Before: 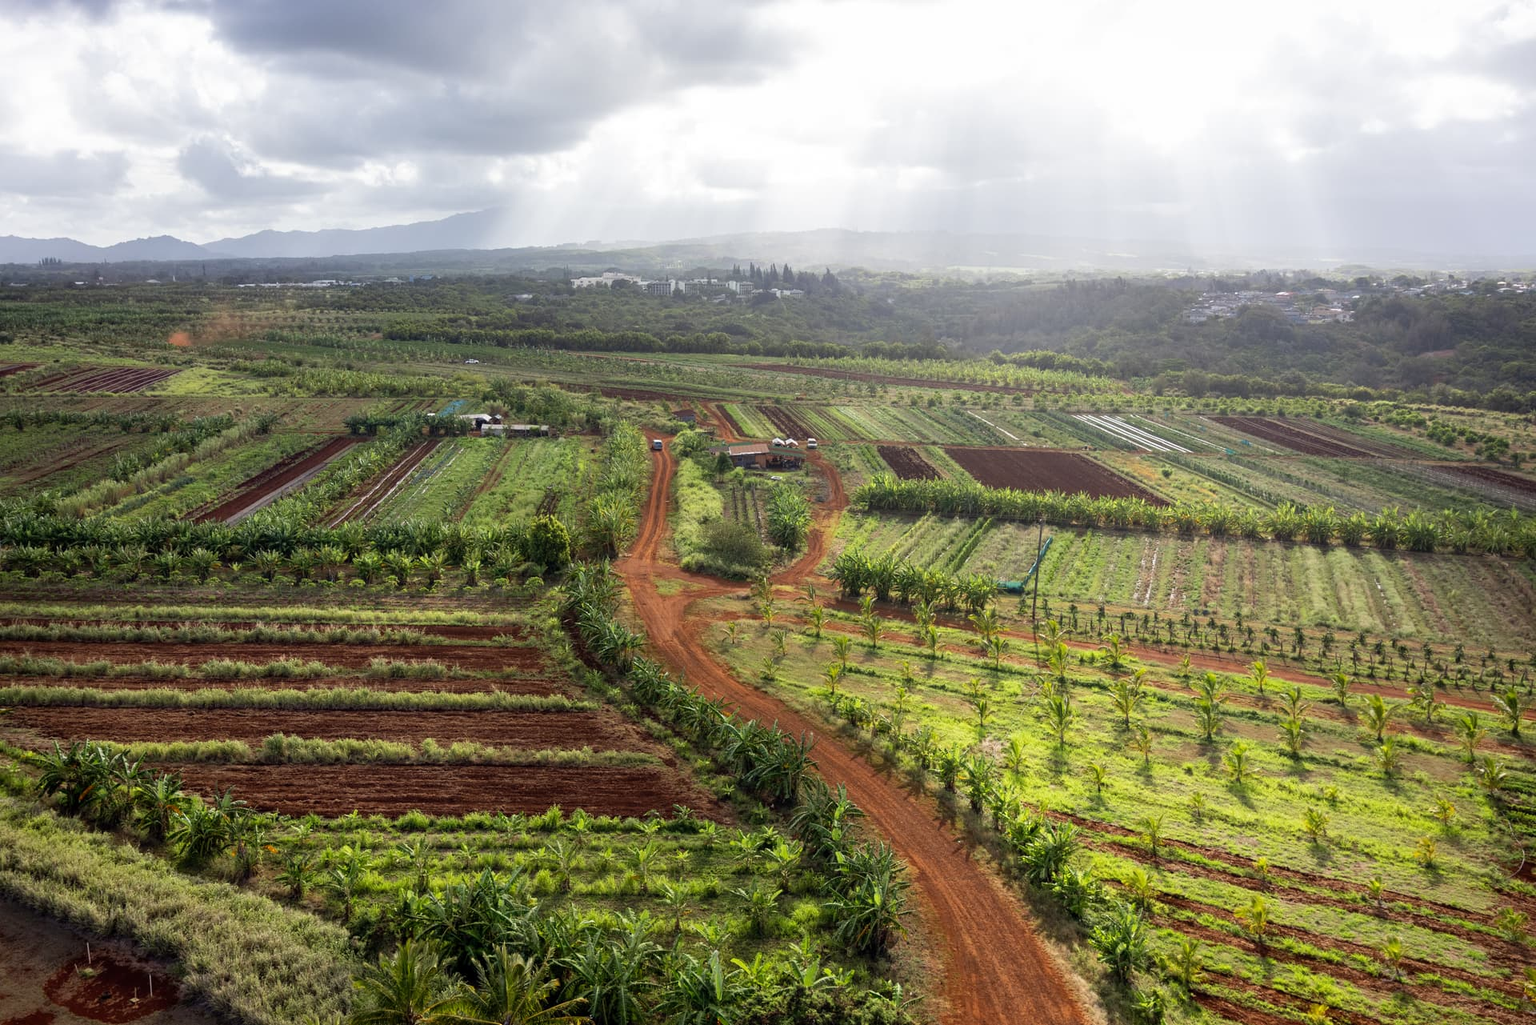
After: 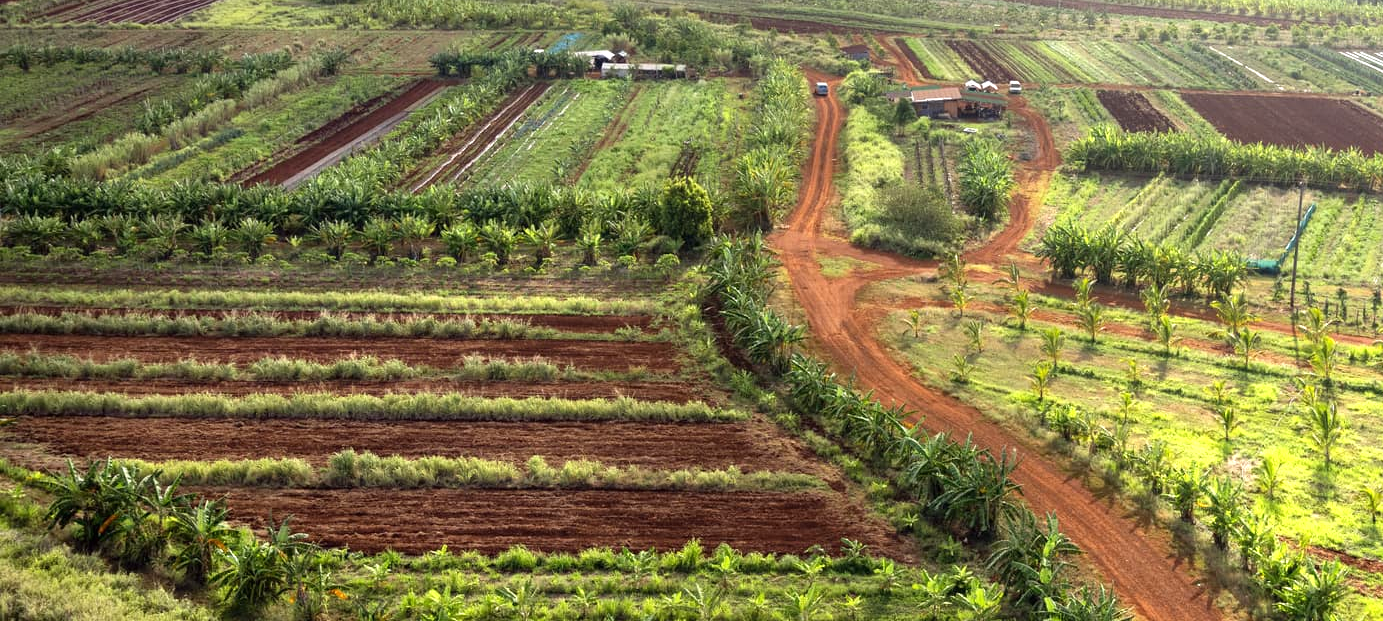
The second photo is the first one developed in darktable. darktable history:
crop: top 36.498%, right 27.964%, bottom 14.995%
exposure: black level correction 0, exposure 0.7 EV, compensate exposure bias true, compensate highlight preservation false
